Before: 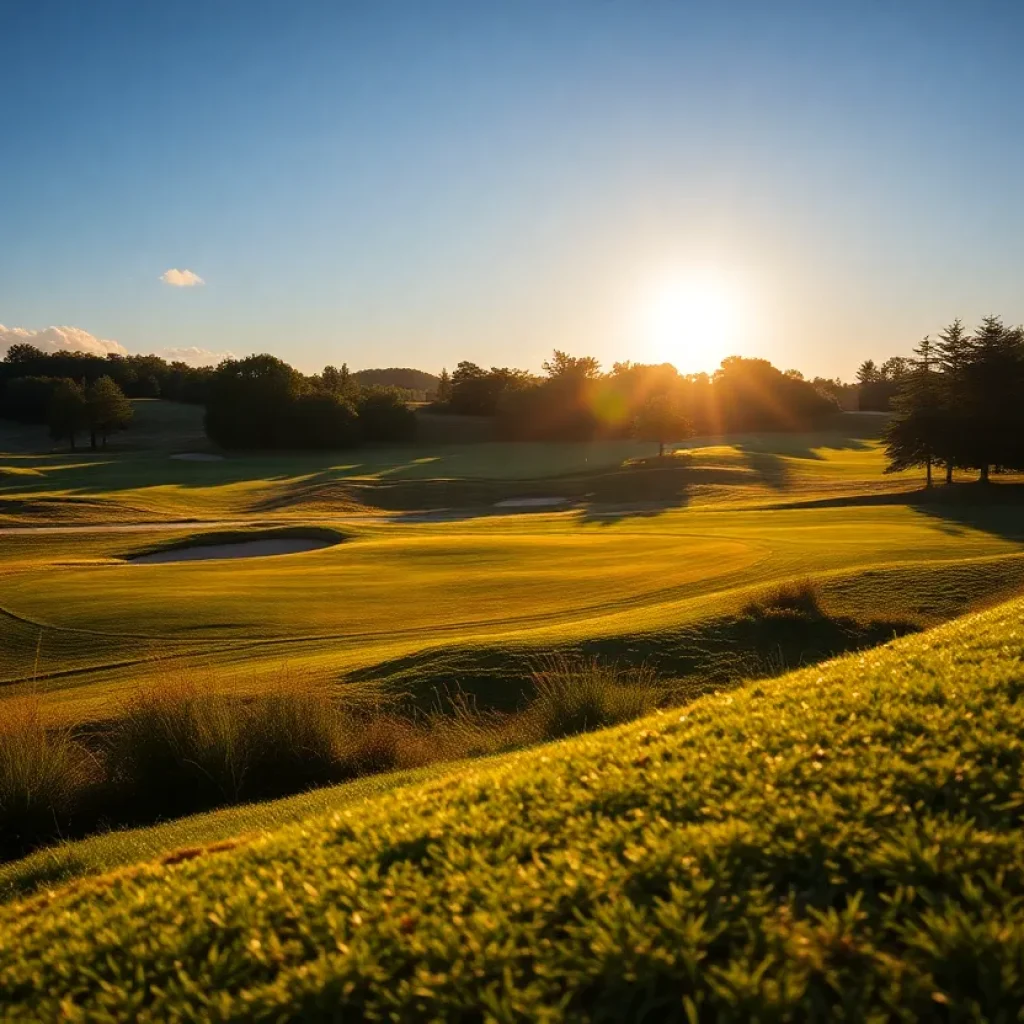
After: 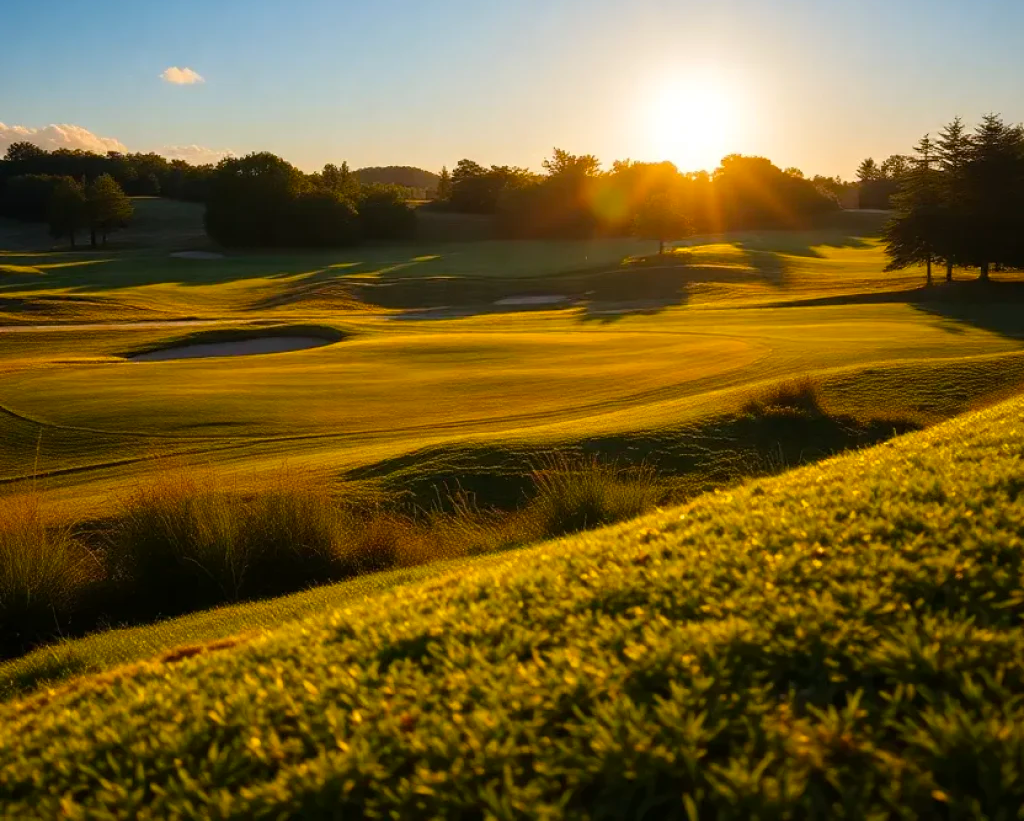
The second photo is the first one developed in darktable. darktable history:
color balance rgb: perceptual saturation grading › global saturation 19.663%, global vibrance 20%
crop and rotate: top 19.74%
